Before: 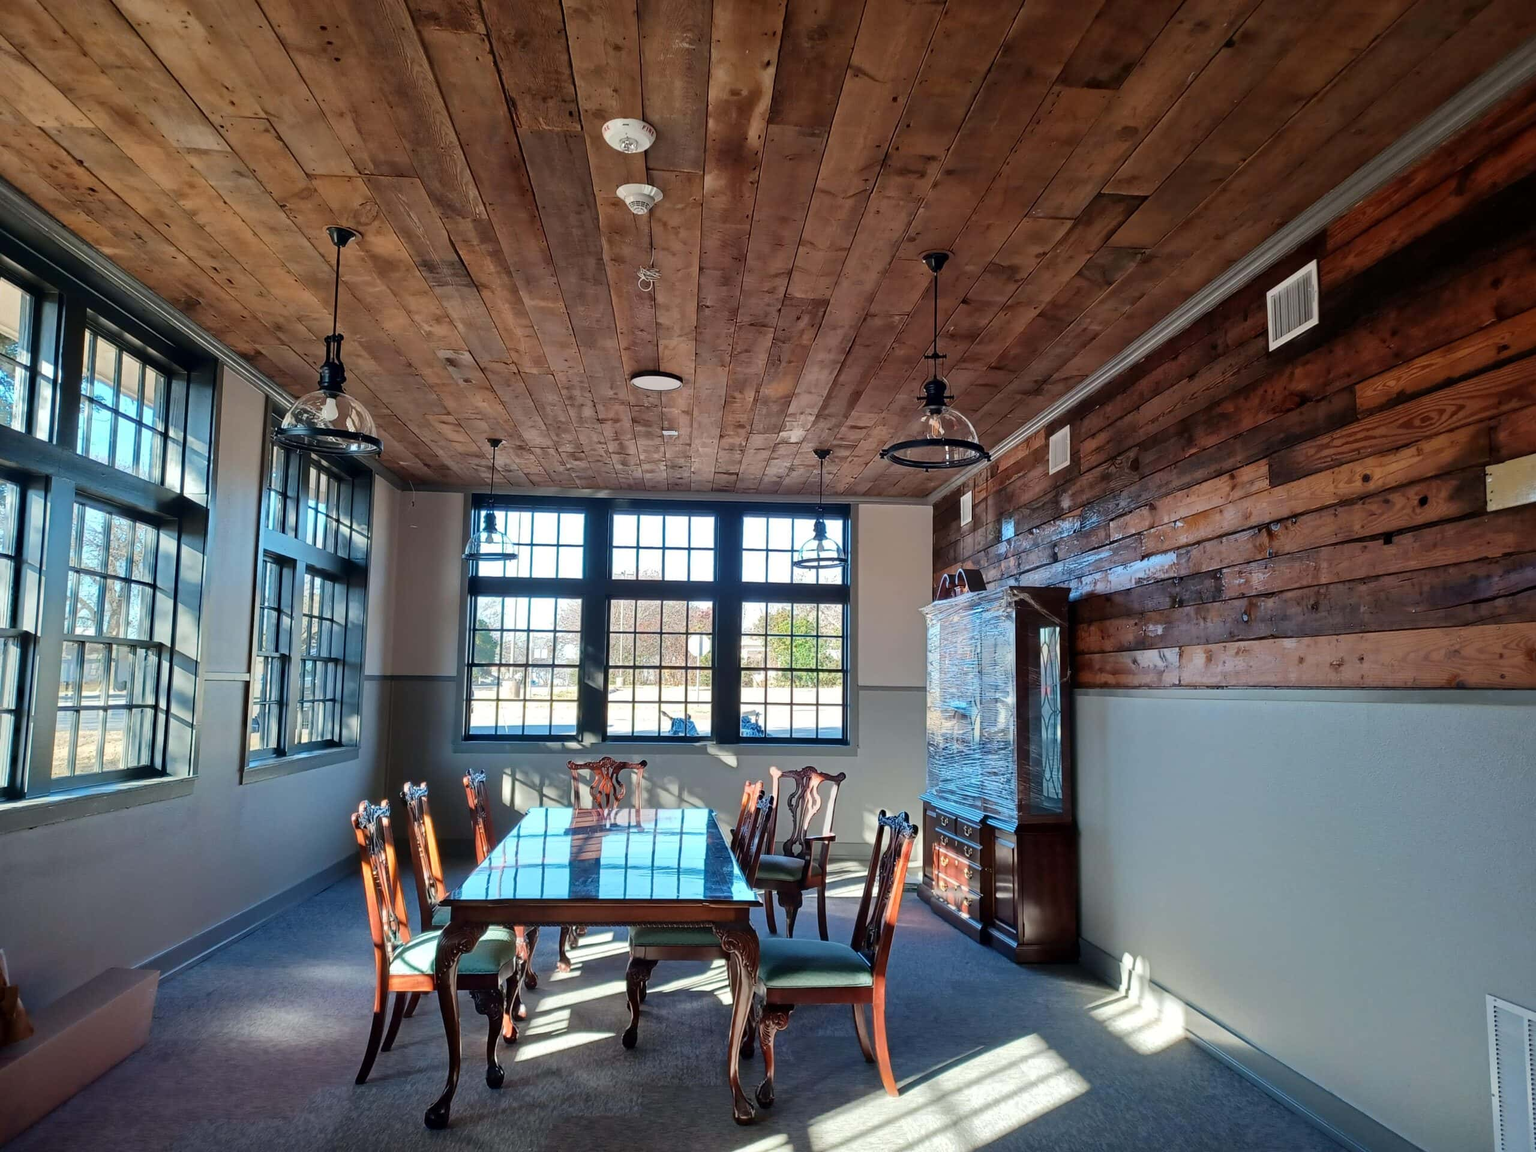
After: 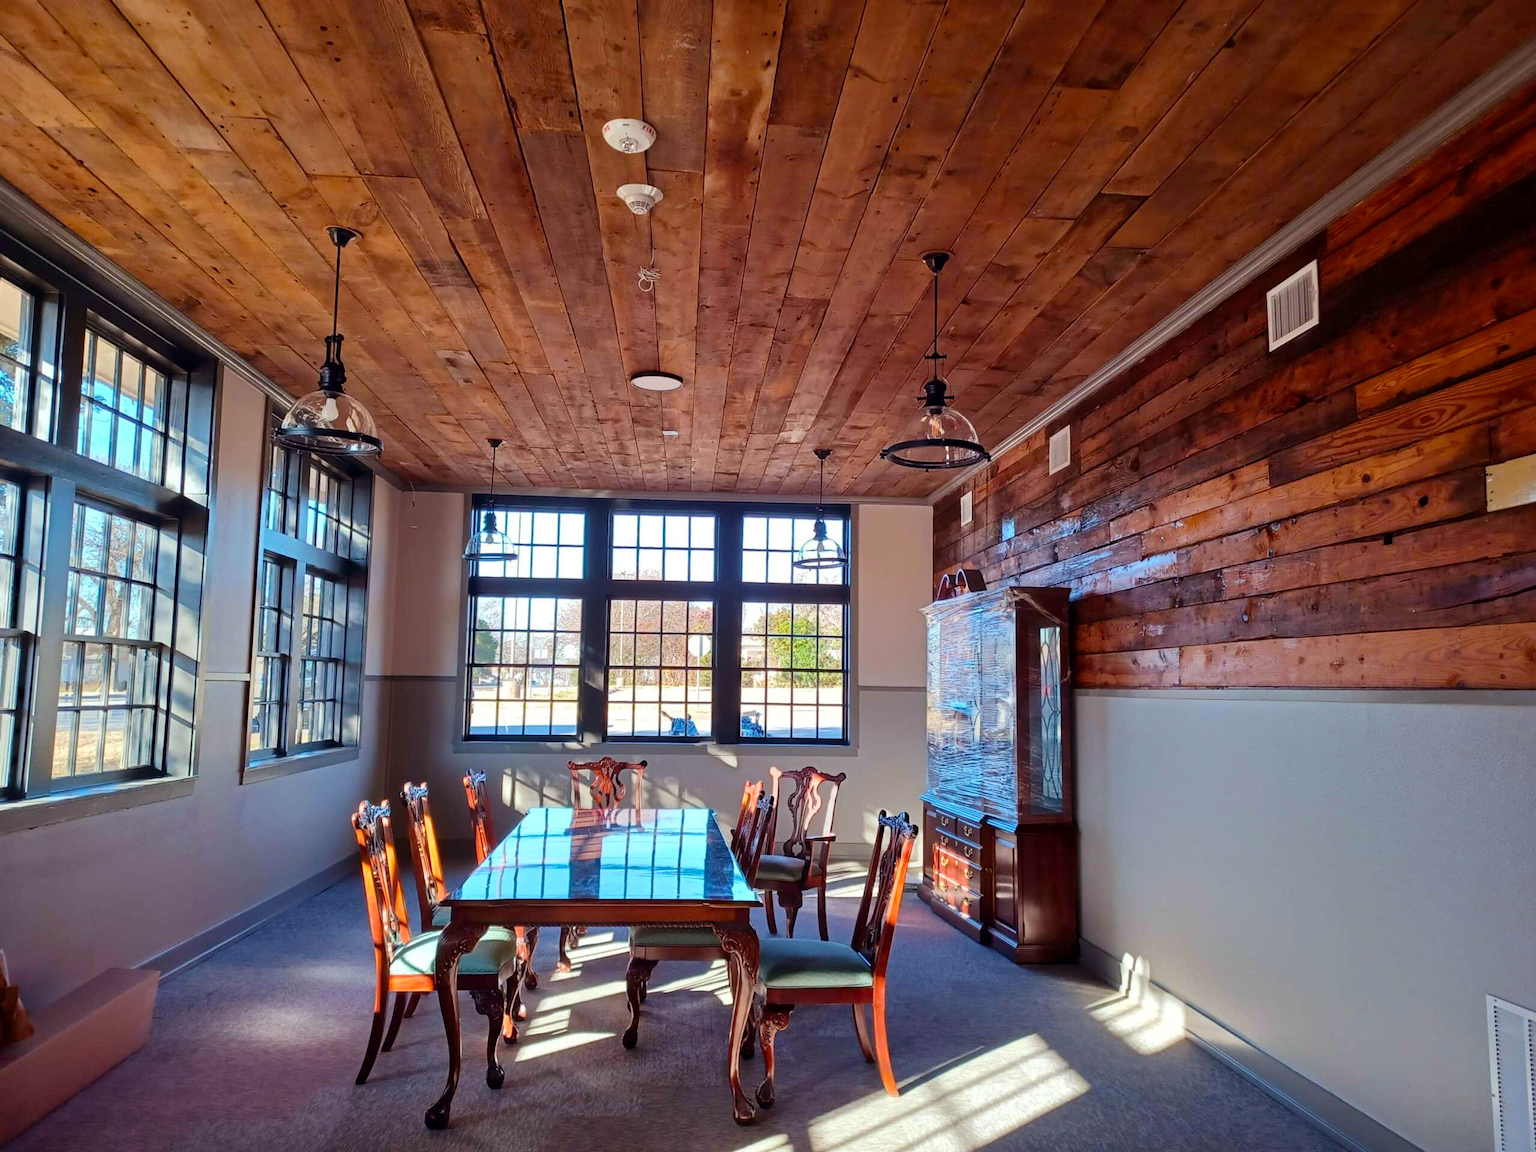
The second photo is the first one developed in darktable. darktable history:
color balance rgb: perceptual saturation grading › global saturation 25%, global vibrance 20%
rgb levels: mode RGB, independent channels, levels [[0, 0.474, 1], [0, 0.5, 1], [0, 0.5, 1]]
